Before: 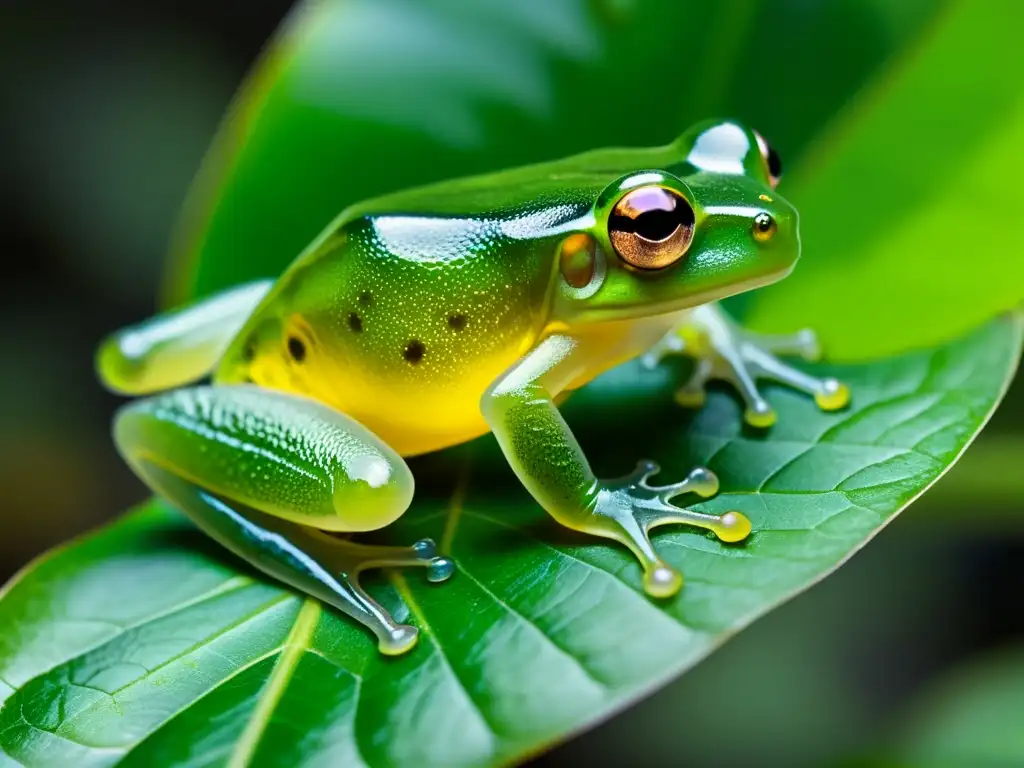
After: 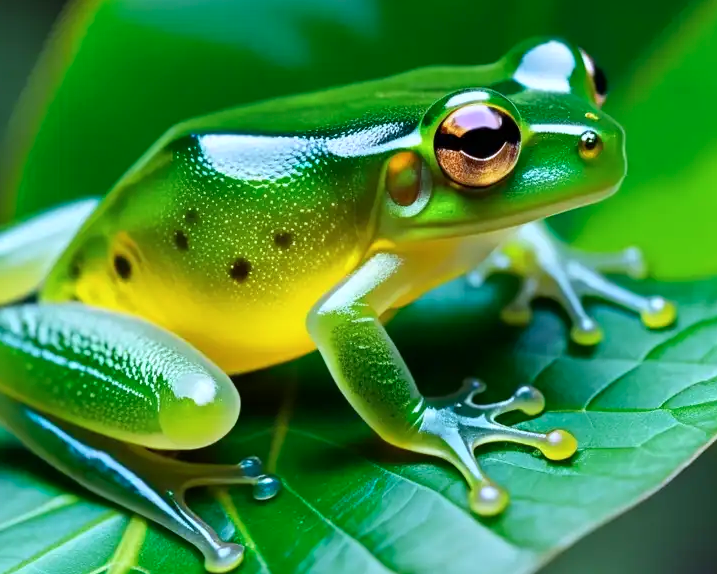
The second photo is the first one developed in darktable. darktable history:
crop and rotate: left 17.052%, top 10.727%, right 12.903%, bottom 14.43%
contrast brightness saturation: contrast 0.041, saturation 0.073
color calibration: x 0.367, y 0.379, temperature 4406.51 K, saturation algorithm version 1 (2020)
exposure: exposure 0.014 EV, compensate highlight preservation false
